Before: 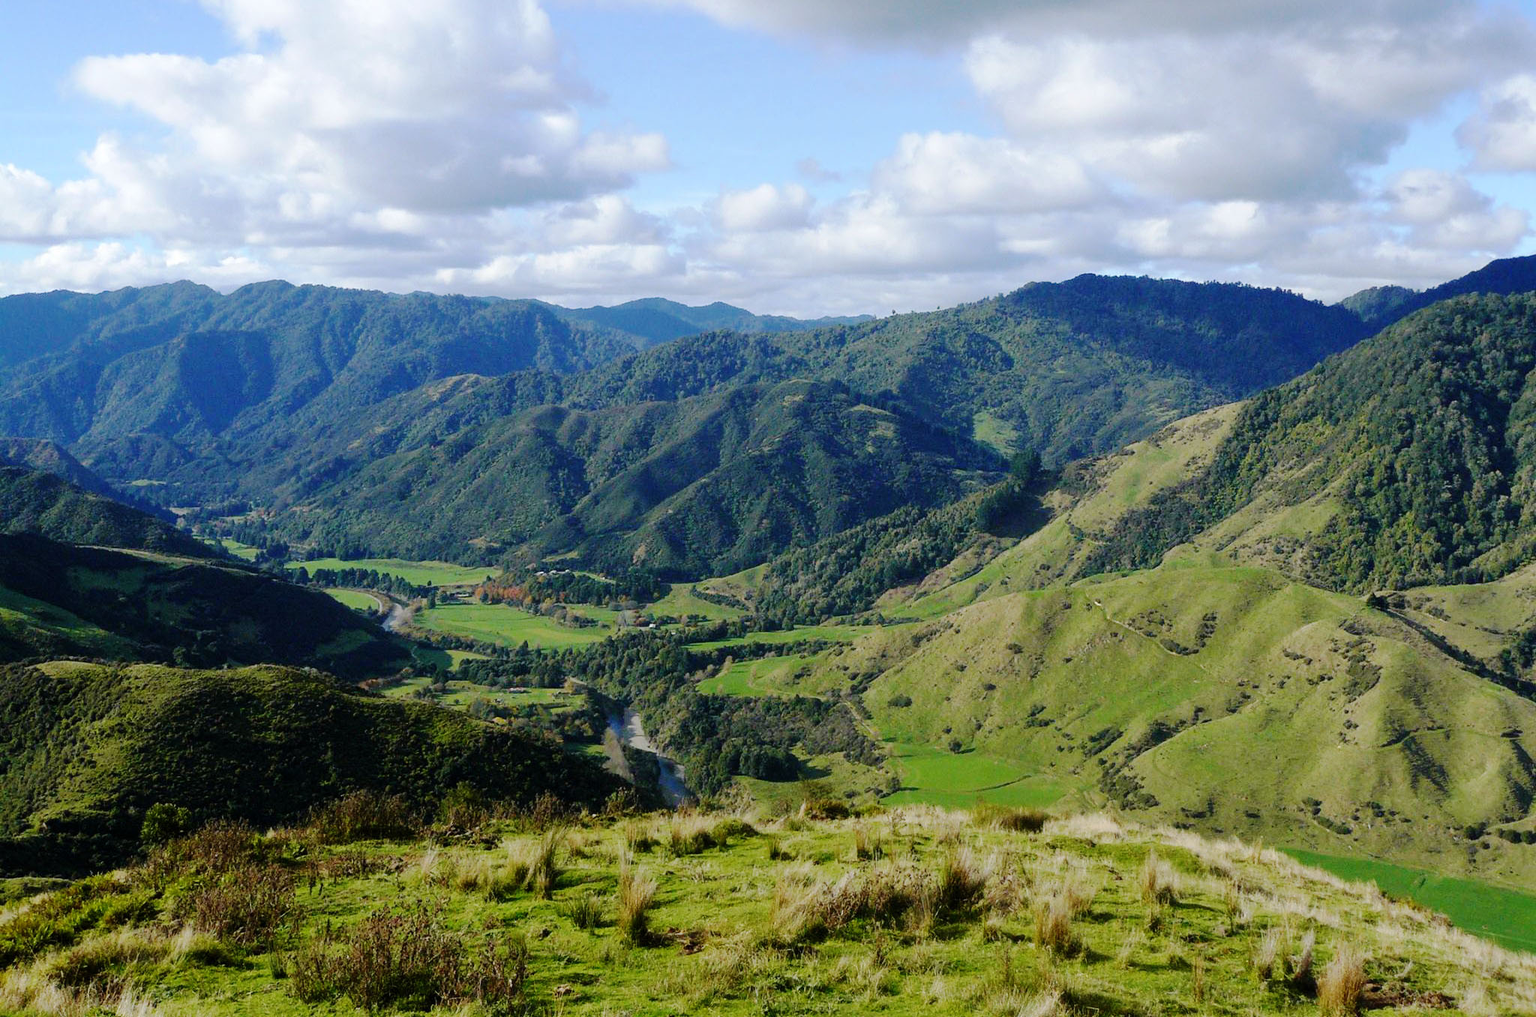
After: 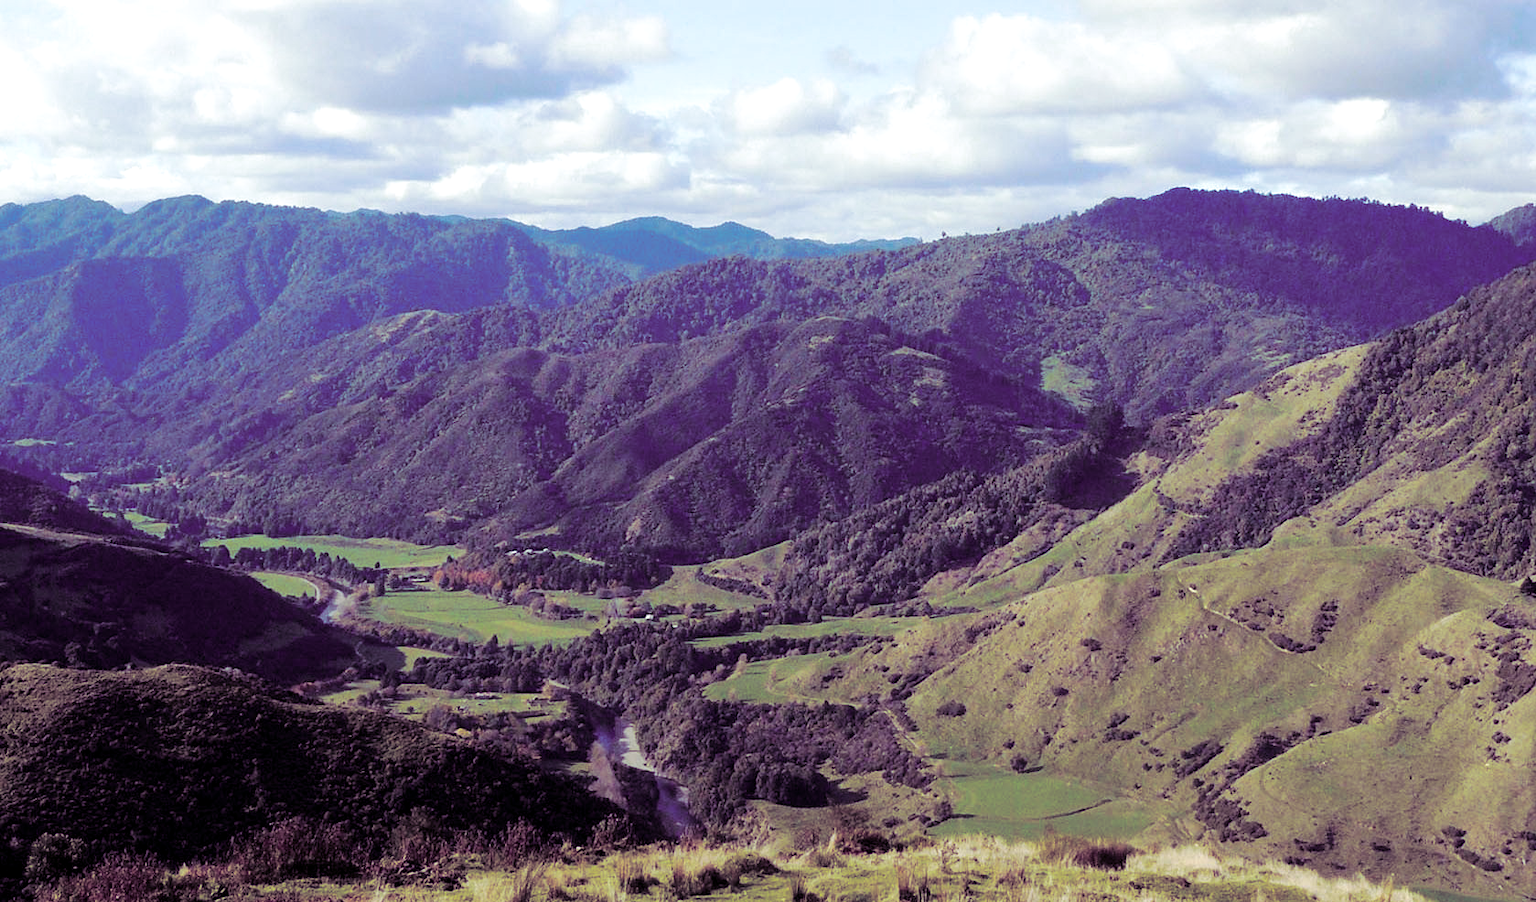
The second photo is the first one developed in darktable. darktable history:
crop: left 7.856%, top 11.836%, right 10.12%, bottom 15.387%
split-toning: shadows › hue 277.2°, shadows › saturation 0.74
exposure: black level correction 0.001, exposure 0.3 EV, compensate highlight preservation false
